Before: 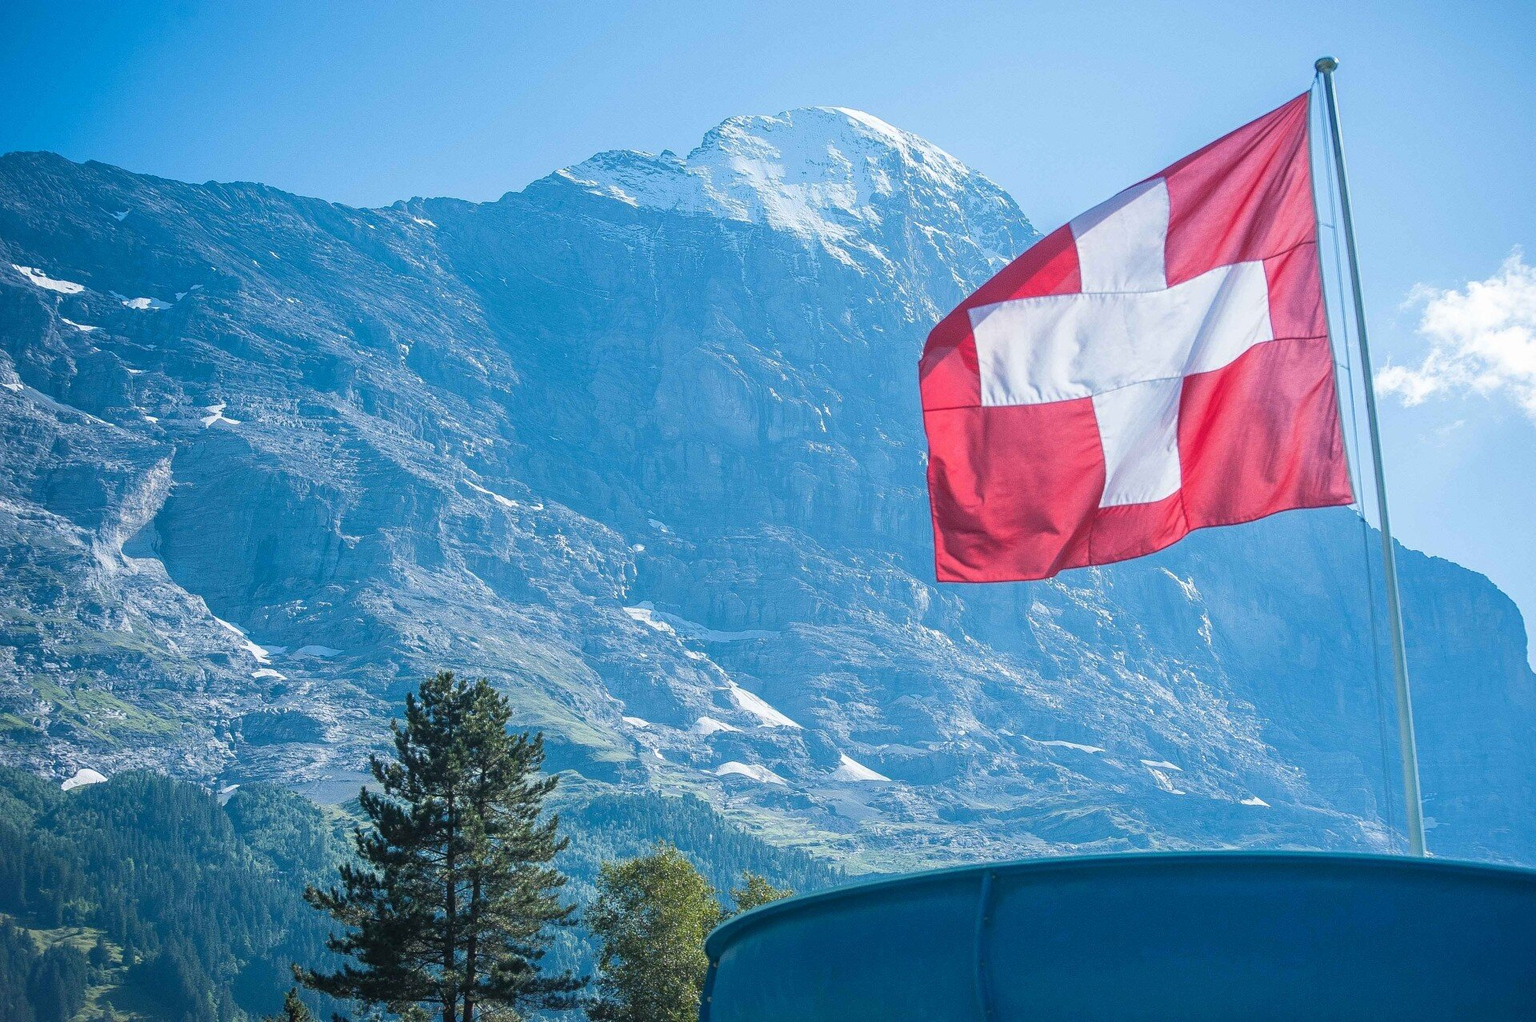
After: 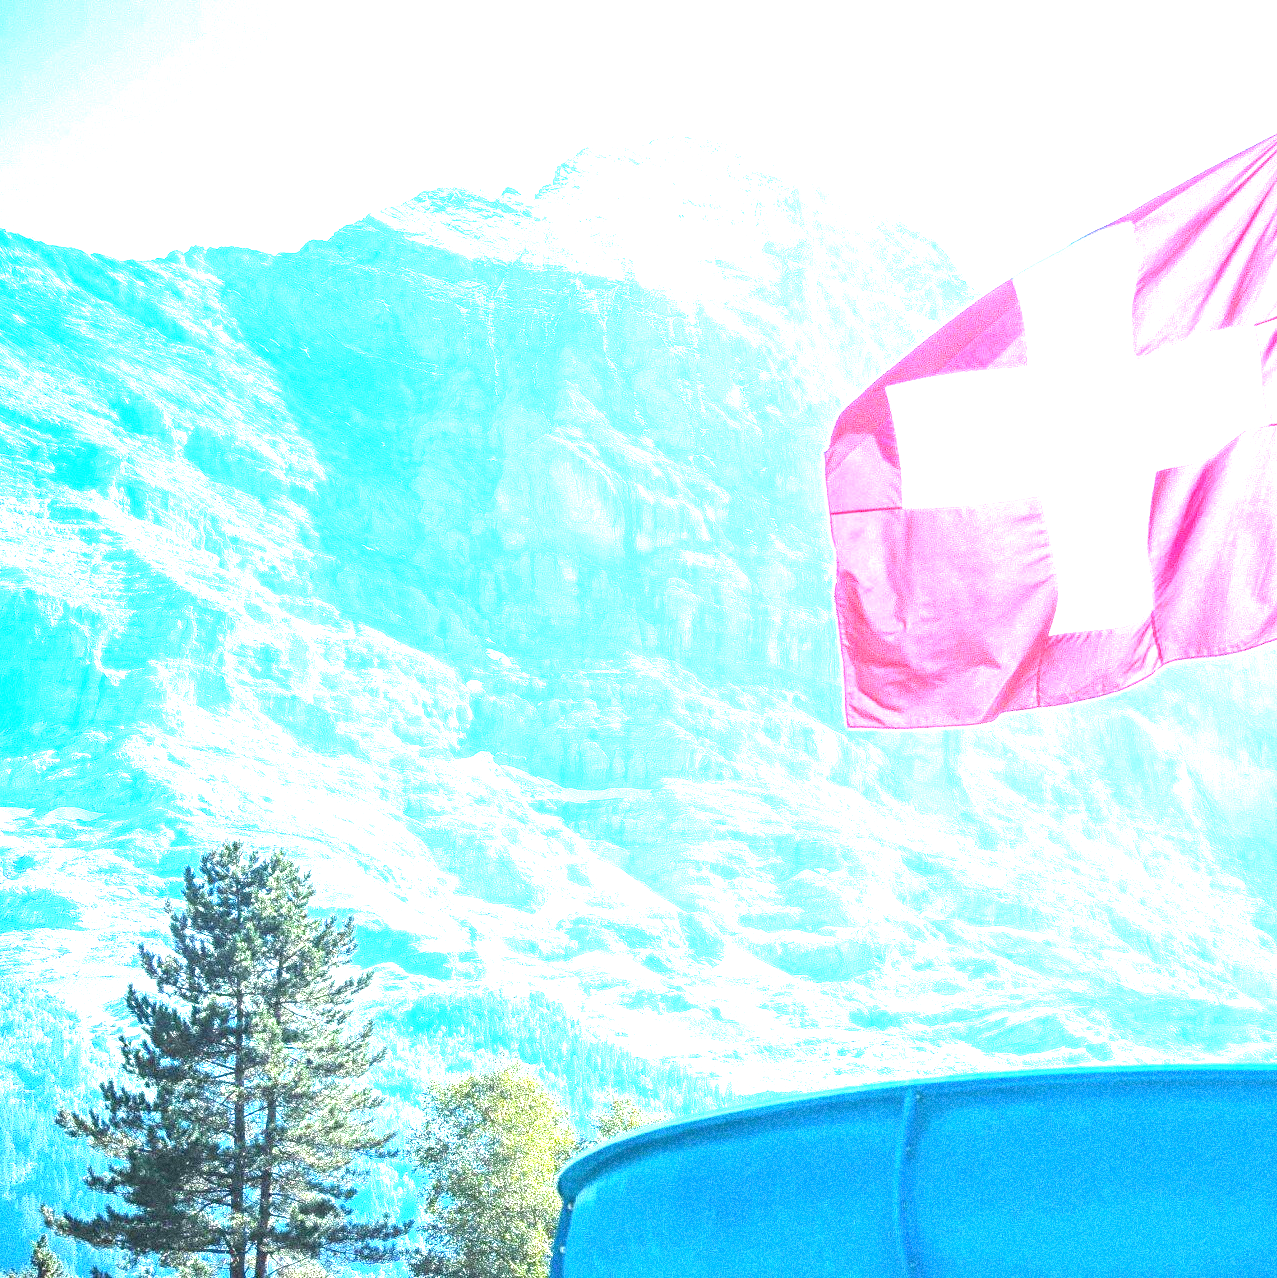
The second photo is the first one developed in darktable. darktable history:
grain: coarseness 0.09 ISO, strength 40%
crop: left 16.899%, right 16.556%
exposure: exposure 3 EV, compensate highlight preservation false
